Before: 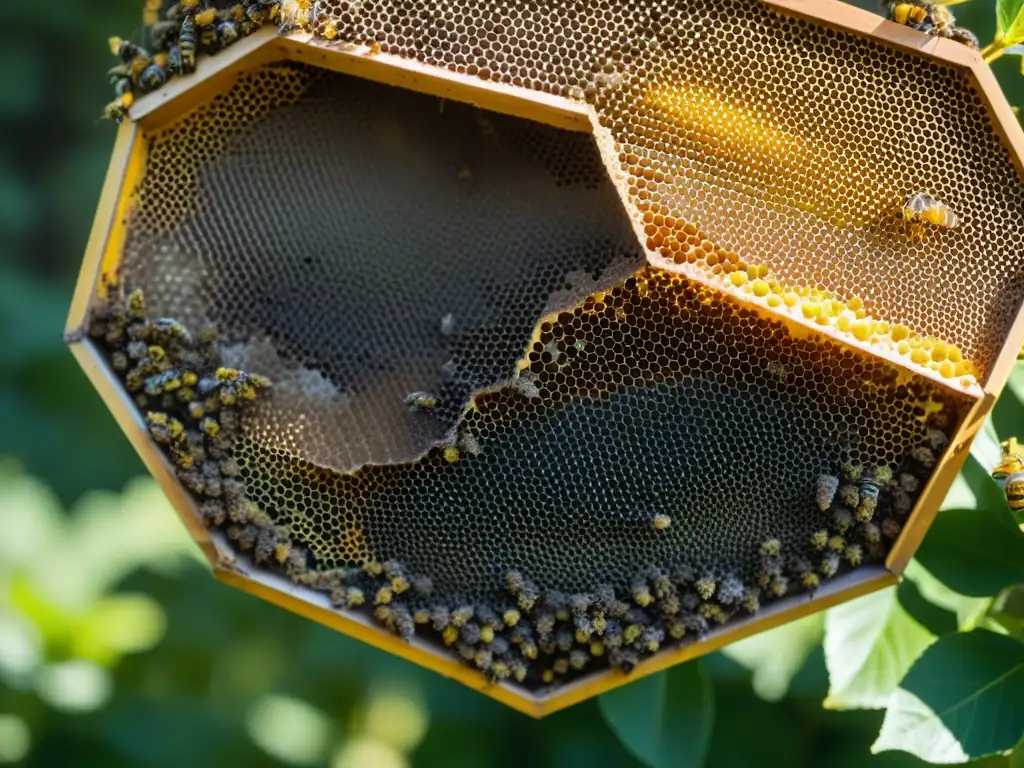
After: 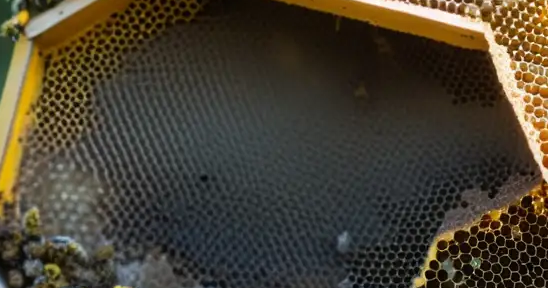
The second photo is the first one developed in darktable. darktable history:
crop: left 10.19%, top 10.723%, right 36.256%, bottom 51.765%
